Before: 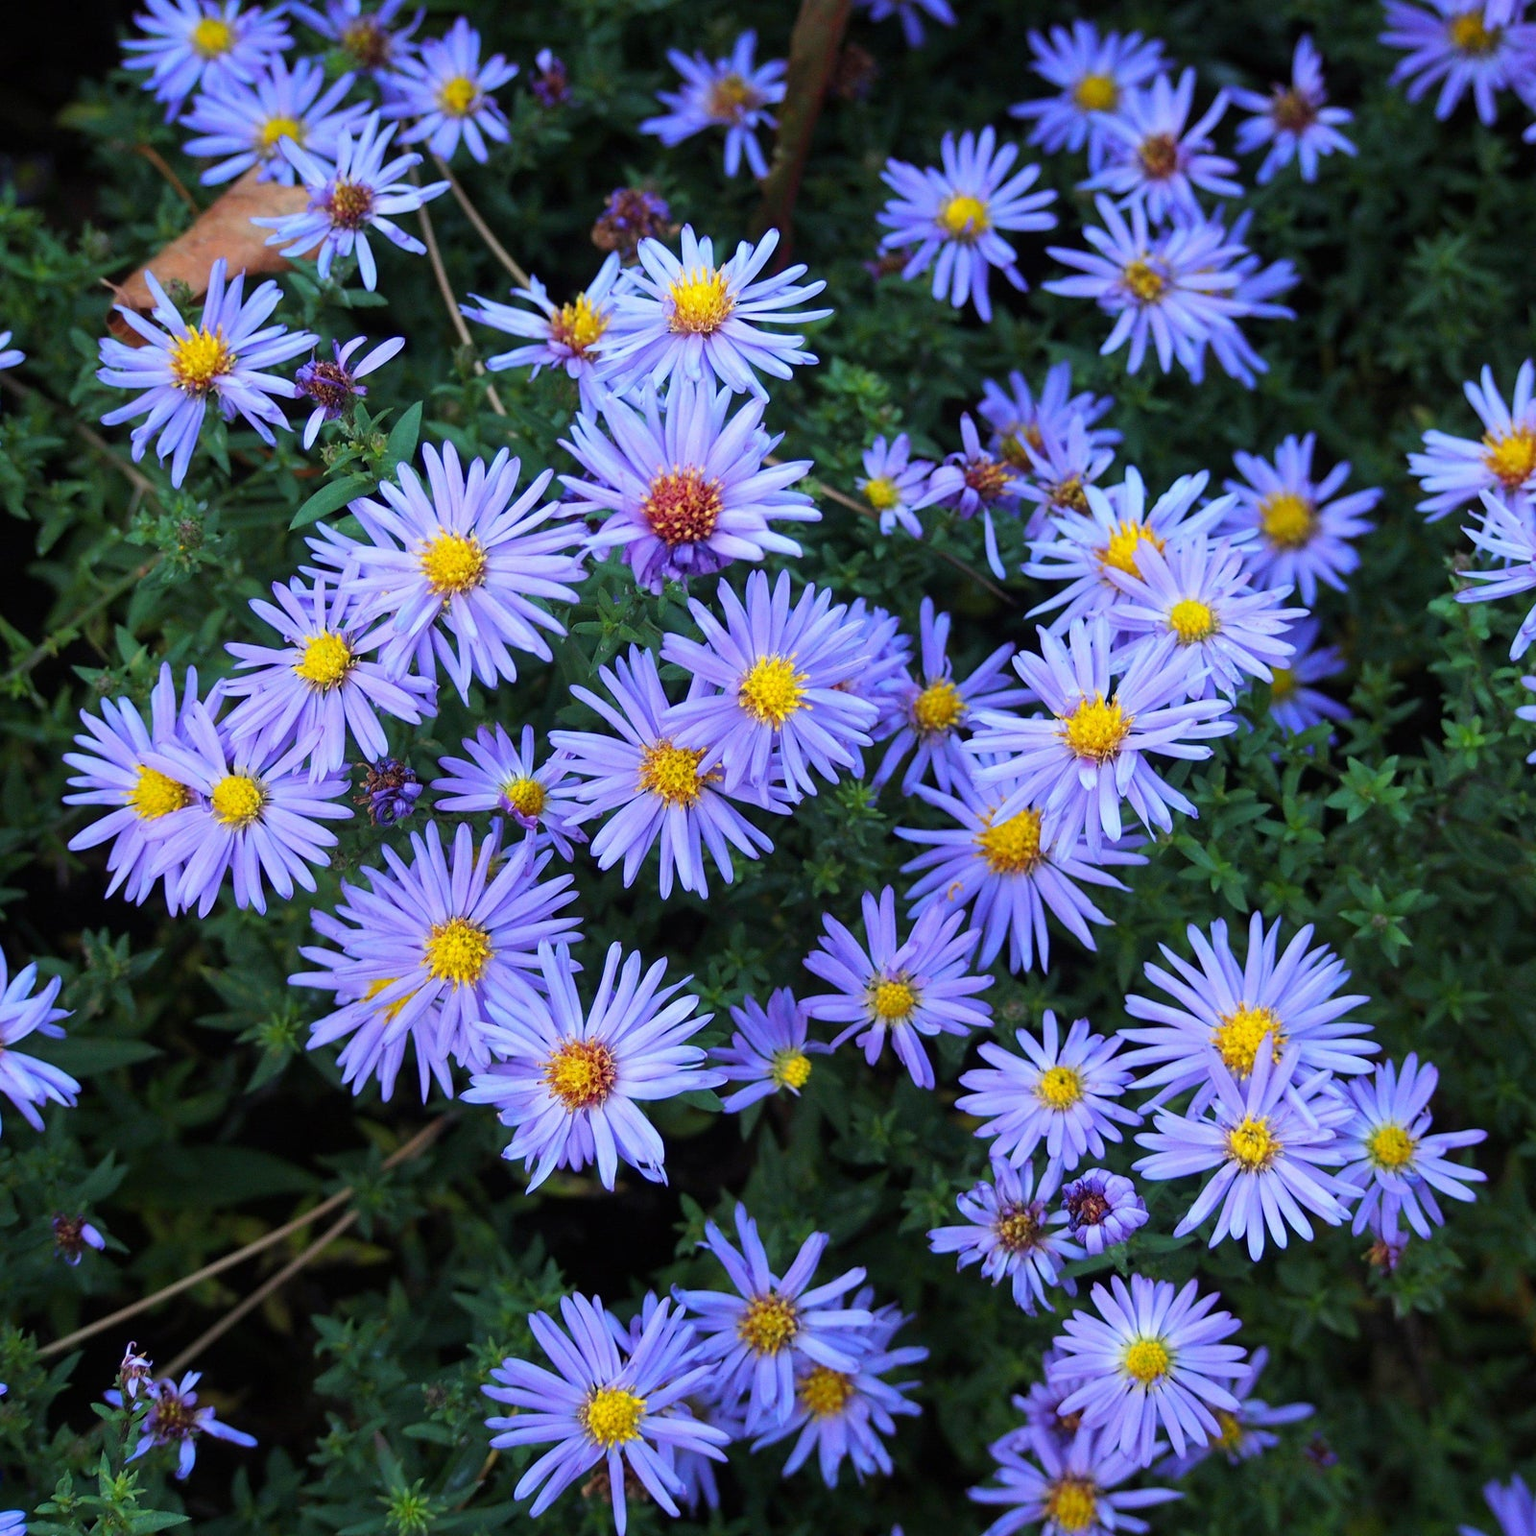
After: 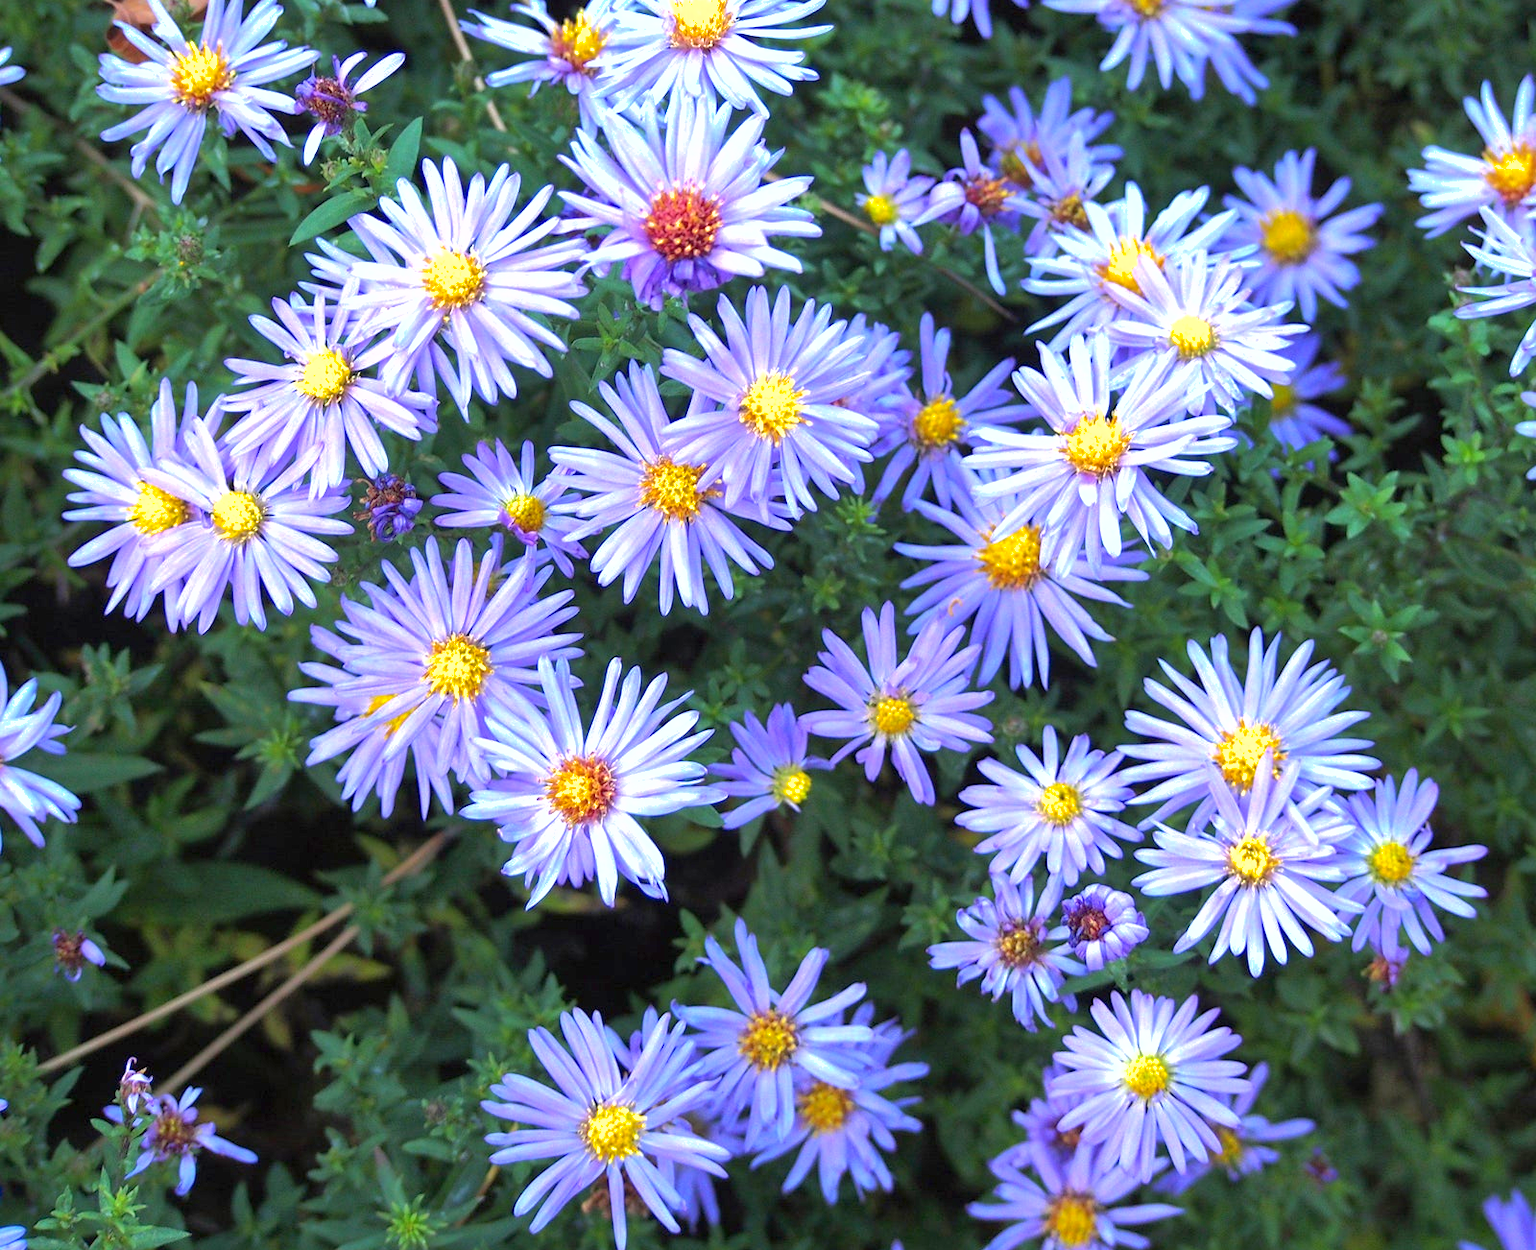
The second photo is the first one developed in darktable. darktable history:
crop and rotate: top 18.507%
exposure: black level correction 0, exposure 1 EV, compensate exposure bias true, compensate highlight preservation false
shadows and highlights: on, module defaults
